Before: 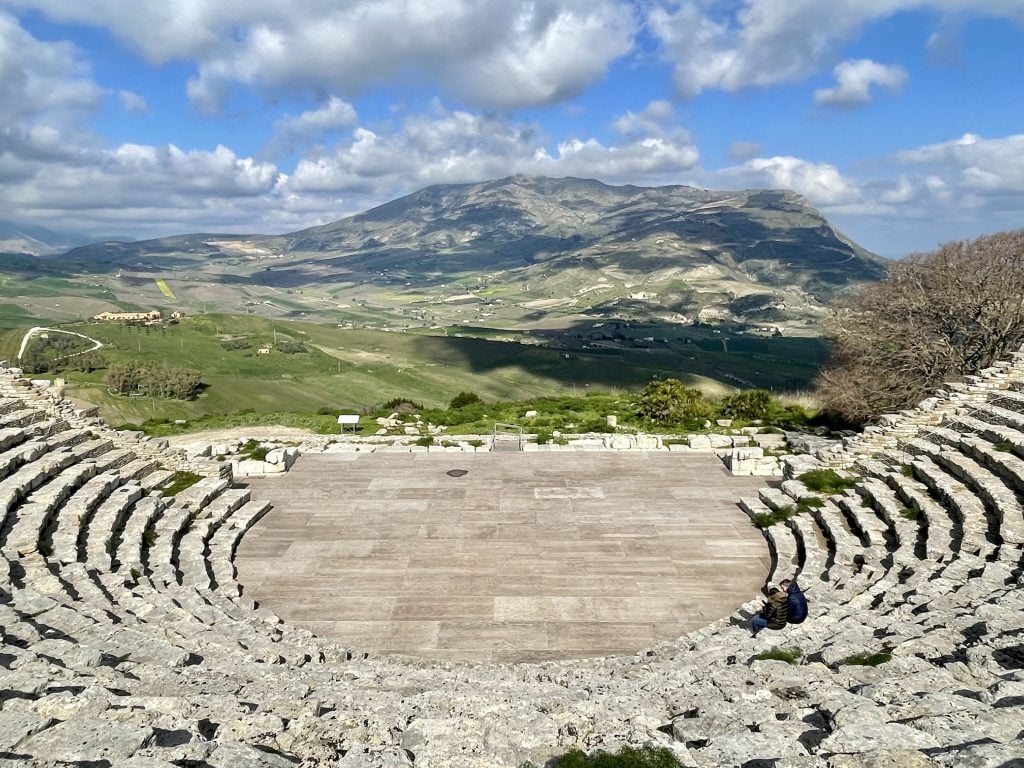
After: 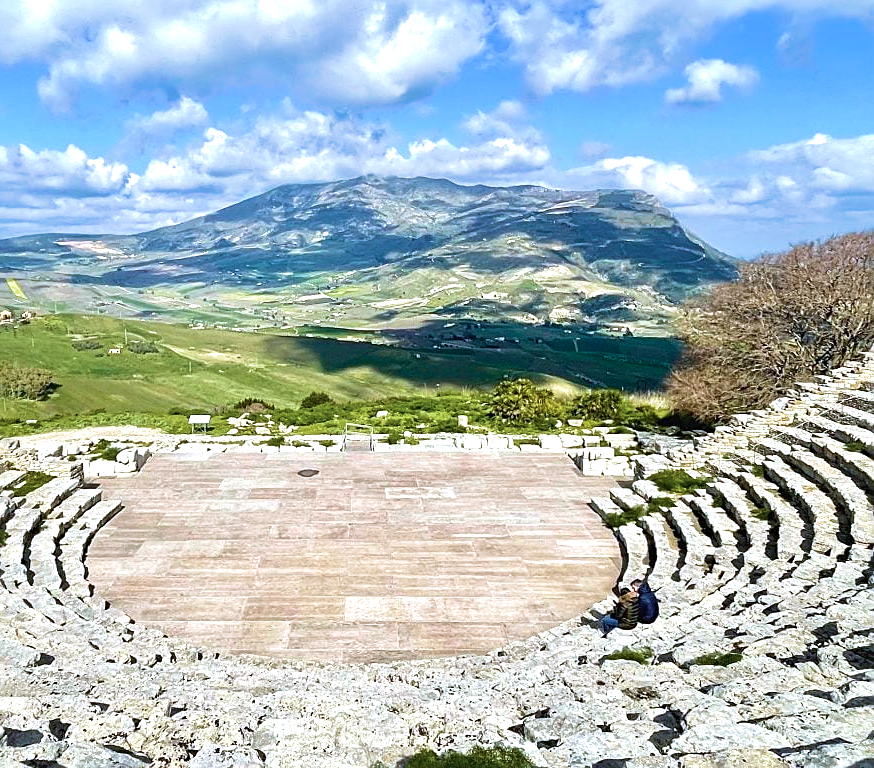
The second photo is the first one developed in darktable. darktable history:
velvia: strength 74%
color correction: highlights a* -0.772, highlights b* -8.92
crop and rotate: left 14.584%
exposure: black level correction -0.002, exposure 0.54 EV, compensate highlight preservation false
sharpen: on, module defaults
